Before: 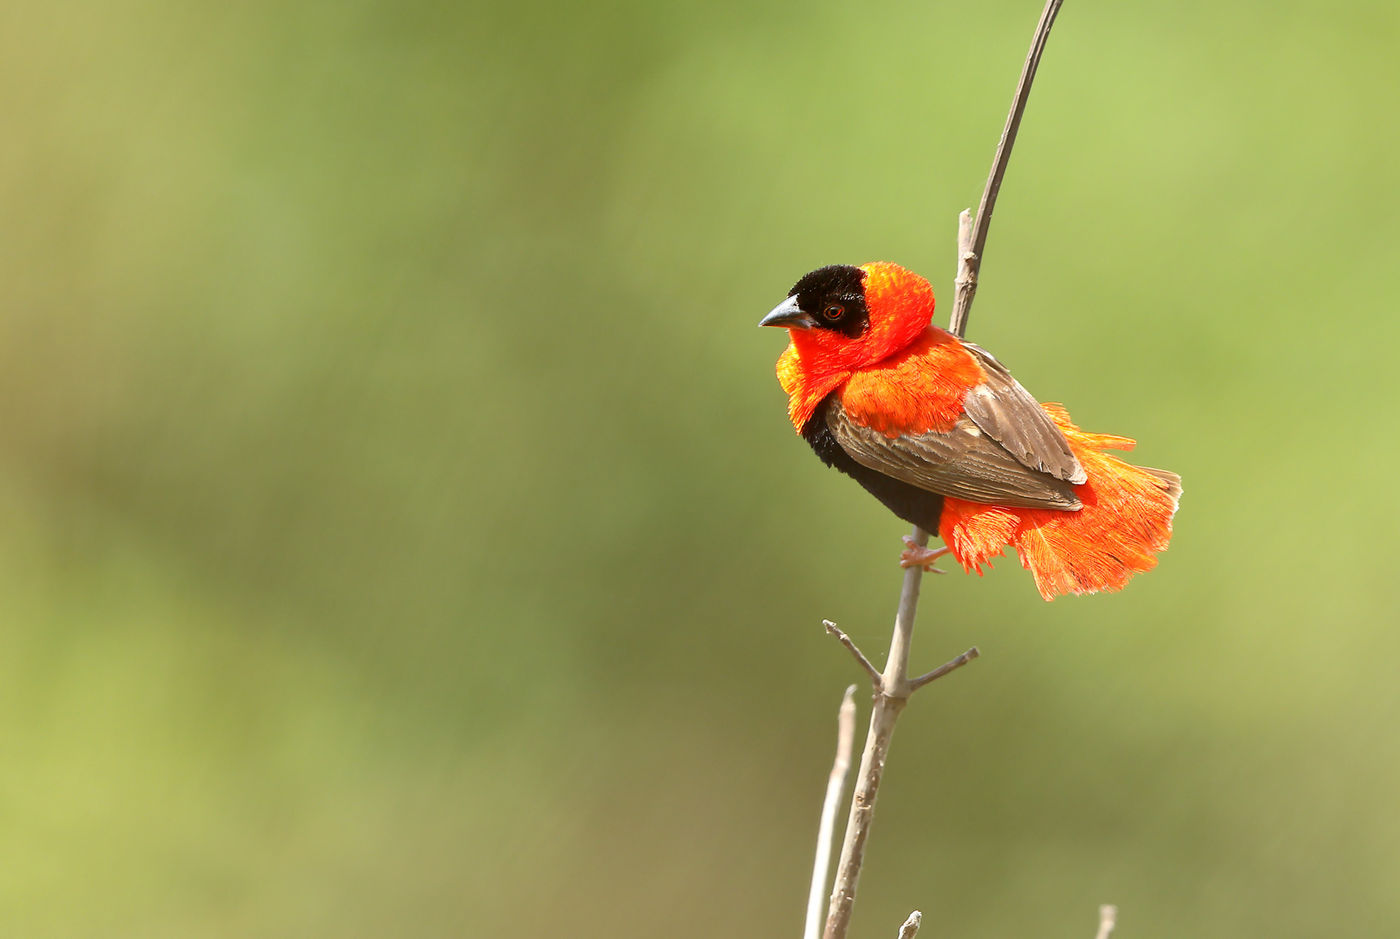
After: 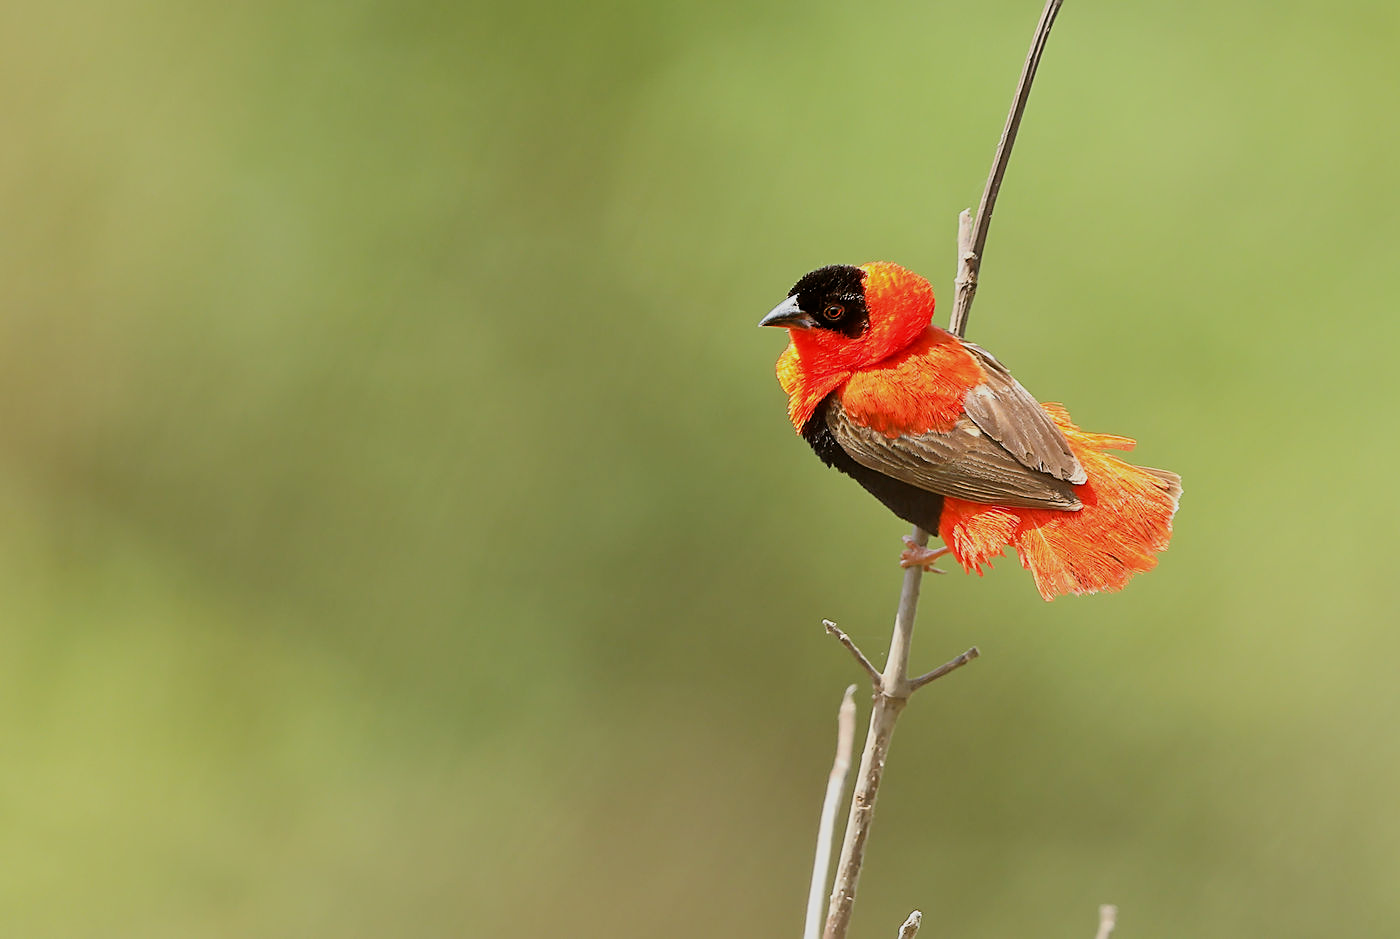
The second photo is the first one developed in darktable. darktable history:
sharpen: on, module defaults
filmic rgb: hardness 4.17
